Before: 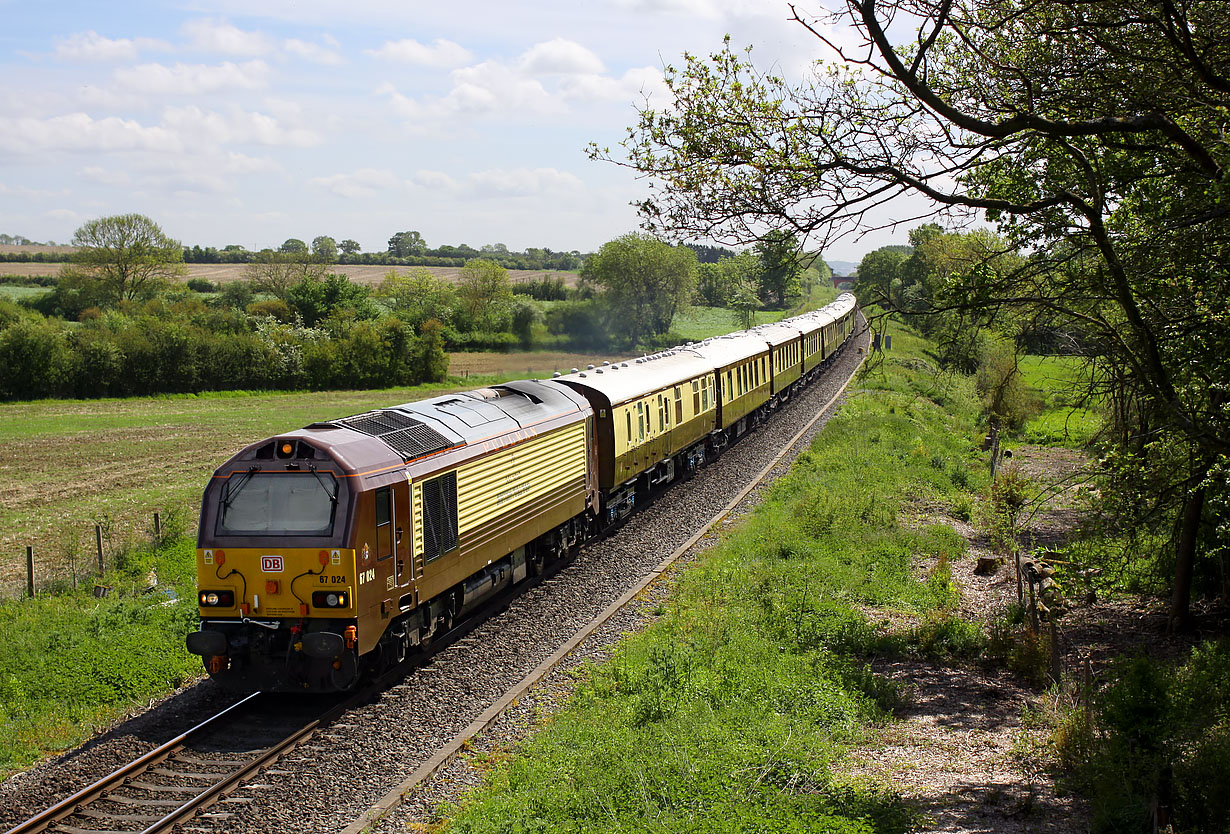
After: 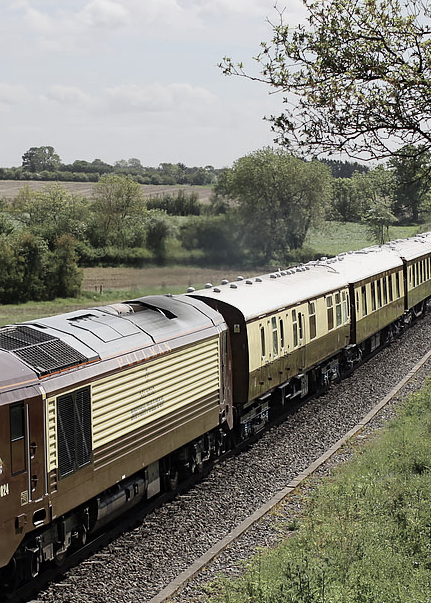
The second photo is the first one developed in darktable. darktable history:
exposure: exposure -0.157 EV, compensate exposure bias true, compensate highlight preservation false
crop and rotate: left 29.842%, top 10.297%, right 35.053%, bottom 17.36%
color zones: curves: ch1 [(0, 0.292) (0.001, 0.292) (0.2, 0.264) (0.4, 0.248) (0.6, 0.248) (0.8, 0.264) (0.999, 0.292) (1, 0.292)]
